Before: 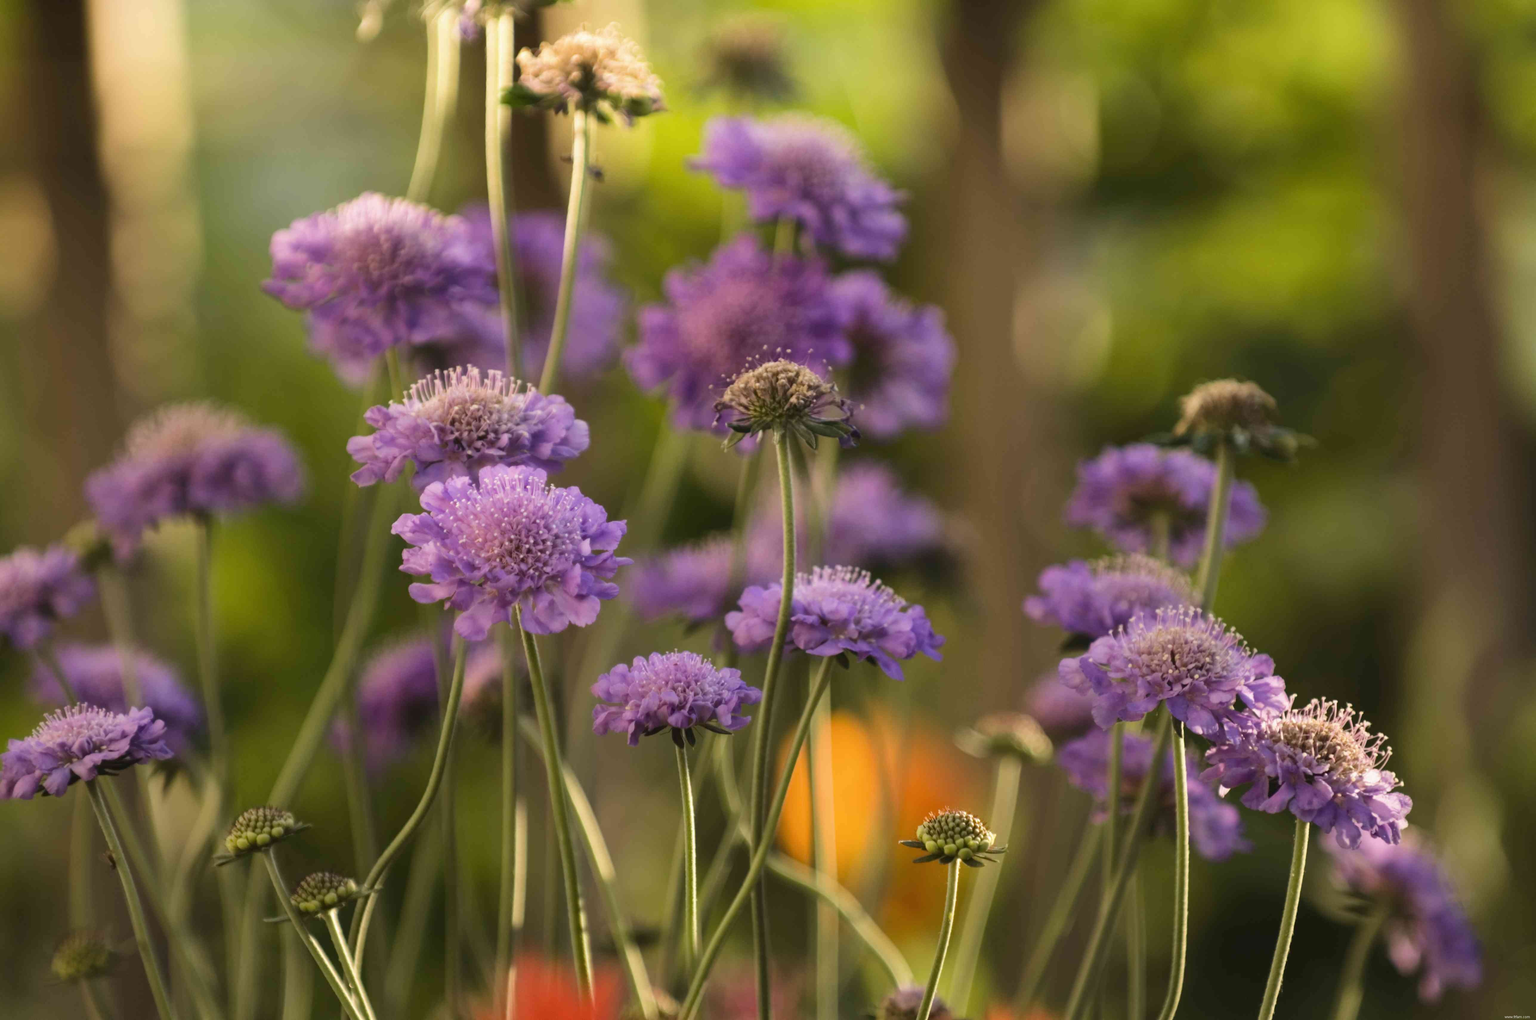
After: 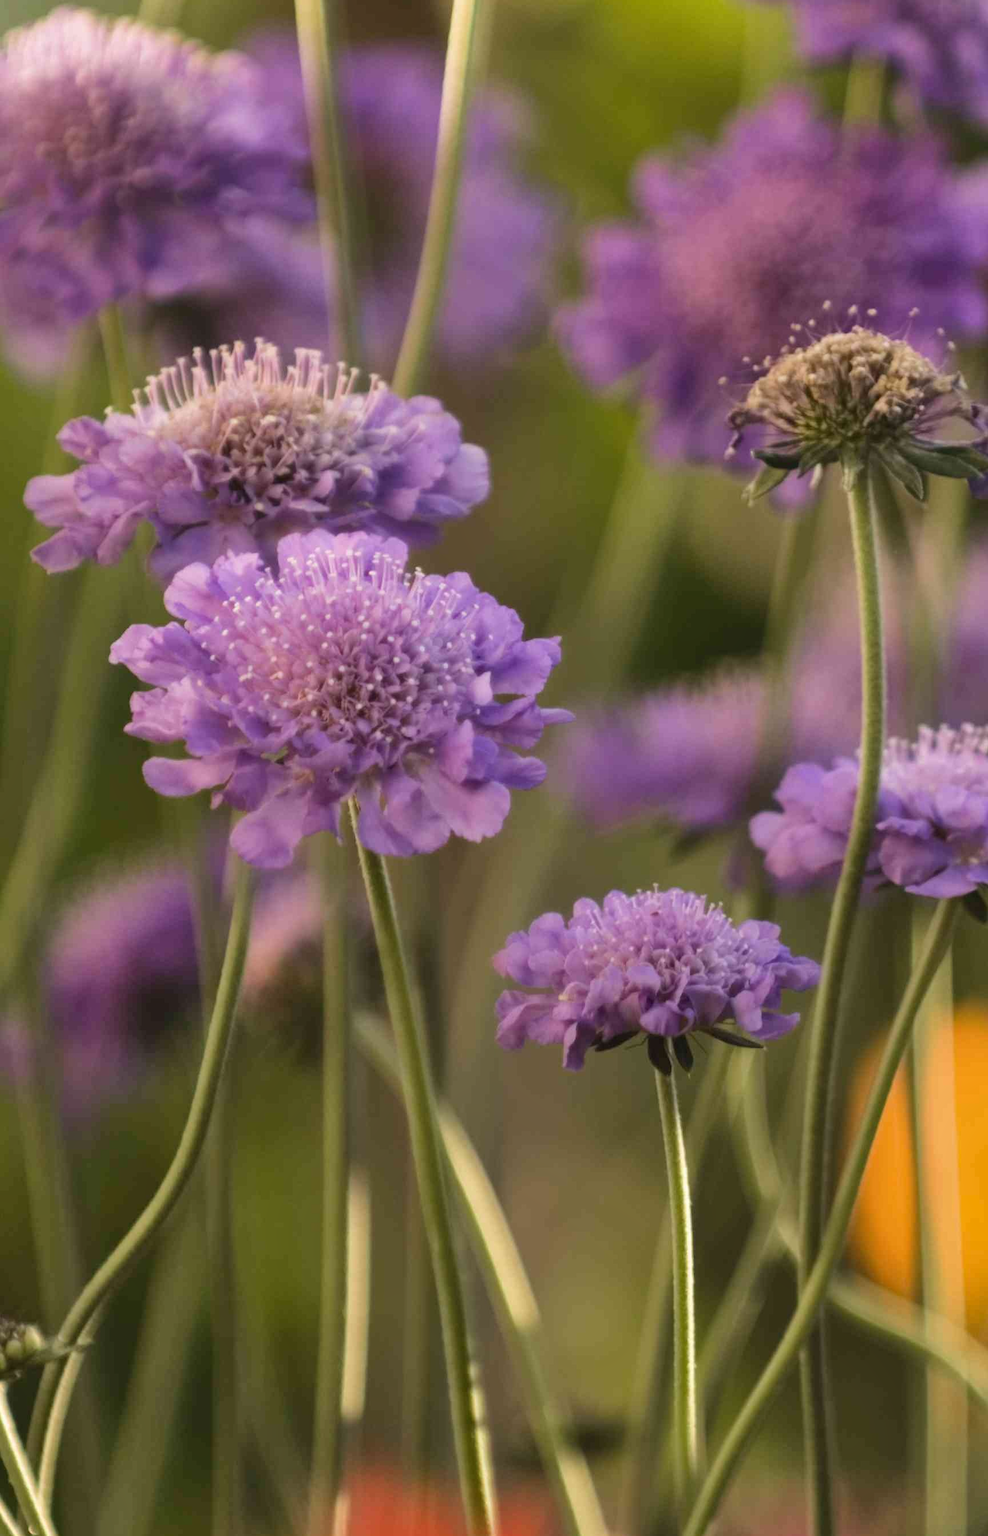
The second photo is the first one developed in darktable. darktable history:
crop and rotate: left 21.77%, top 18.528%, right 44.676%, bottom 2.997%
shadows and highlights: low approximation 0.01, soften with gaussian
